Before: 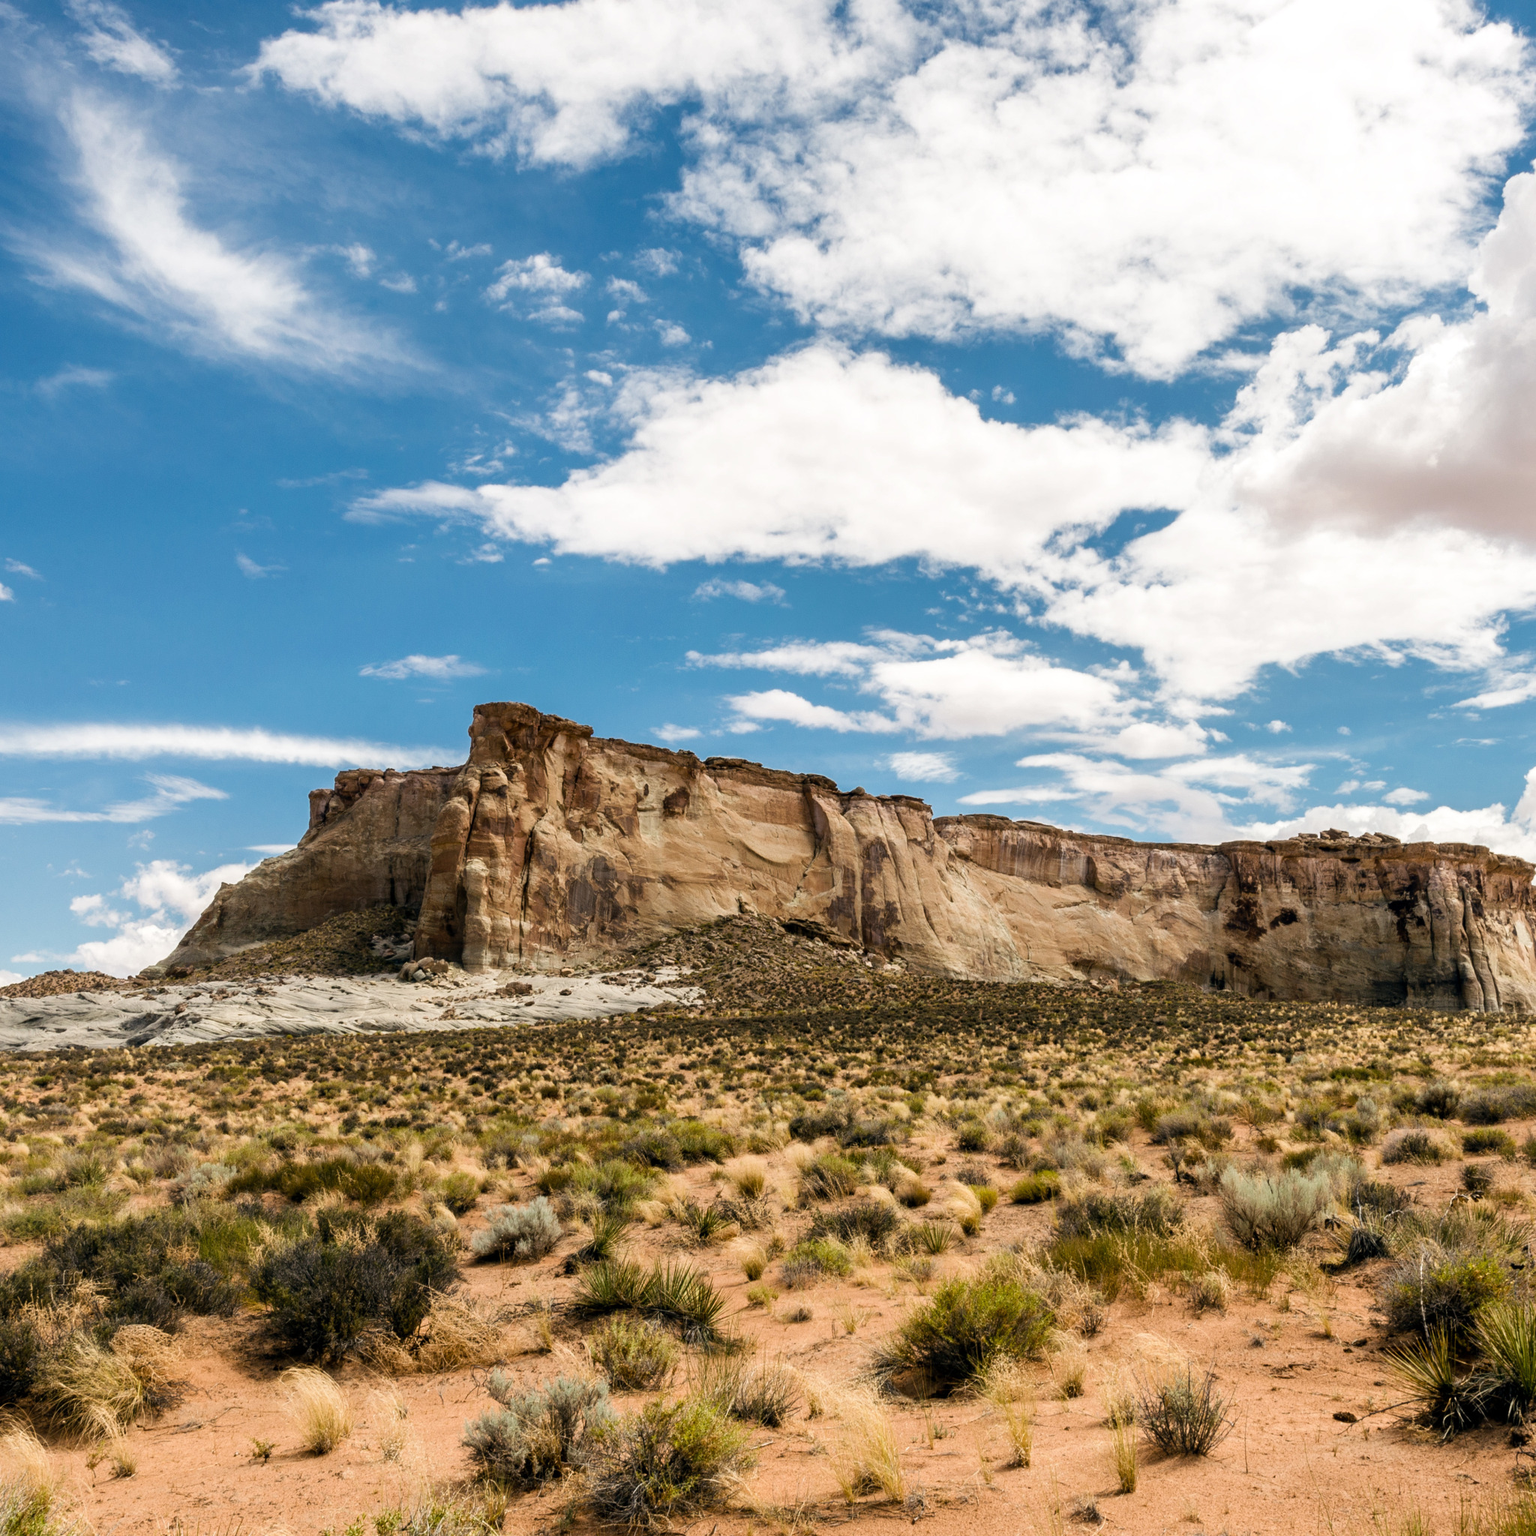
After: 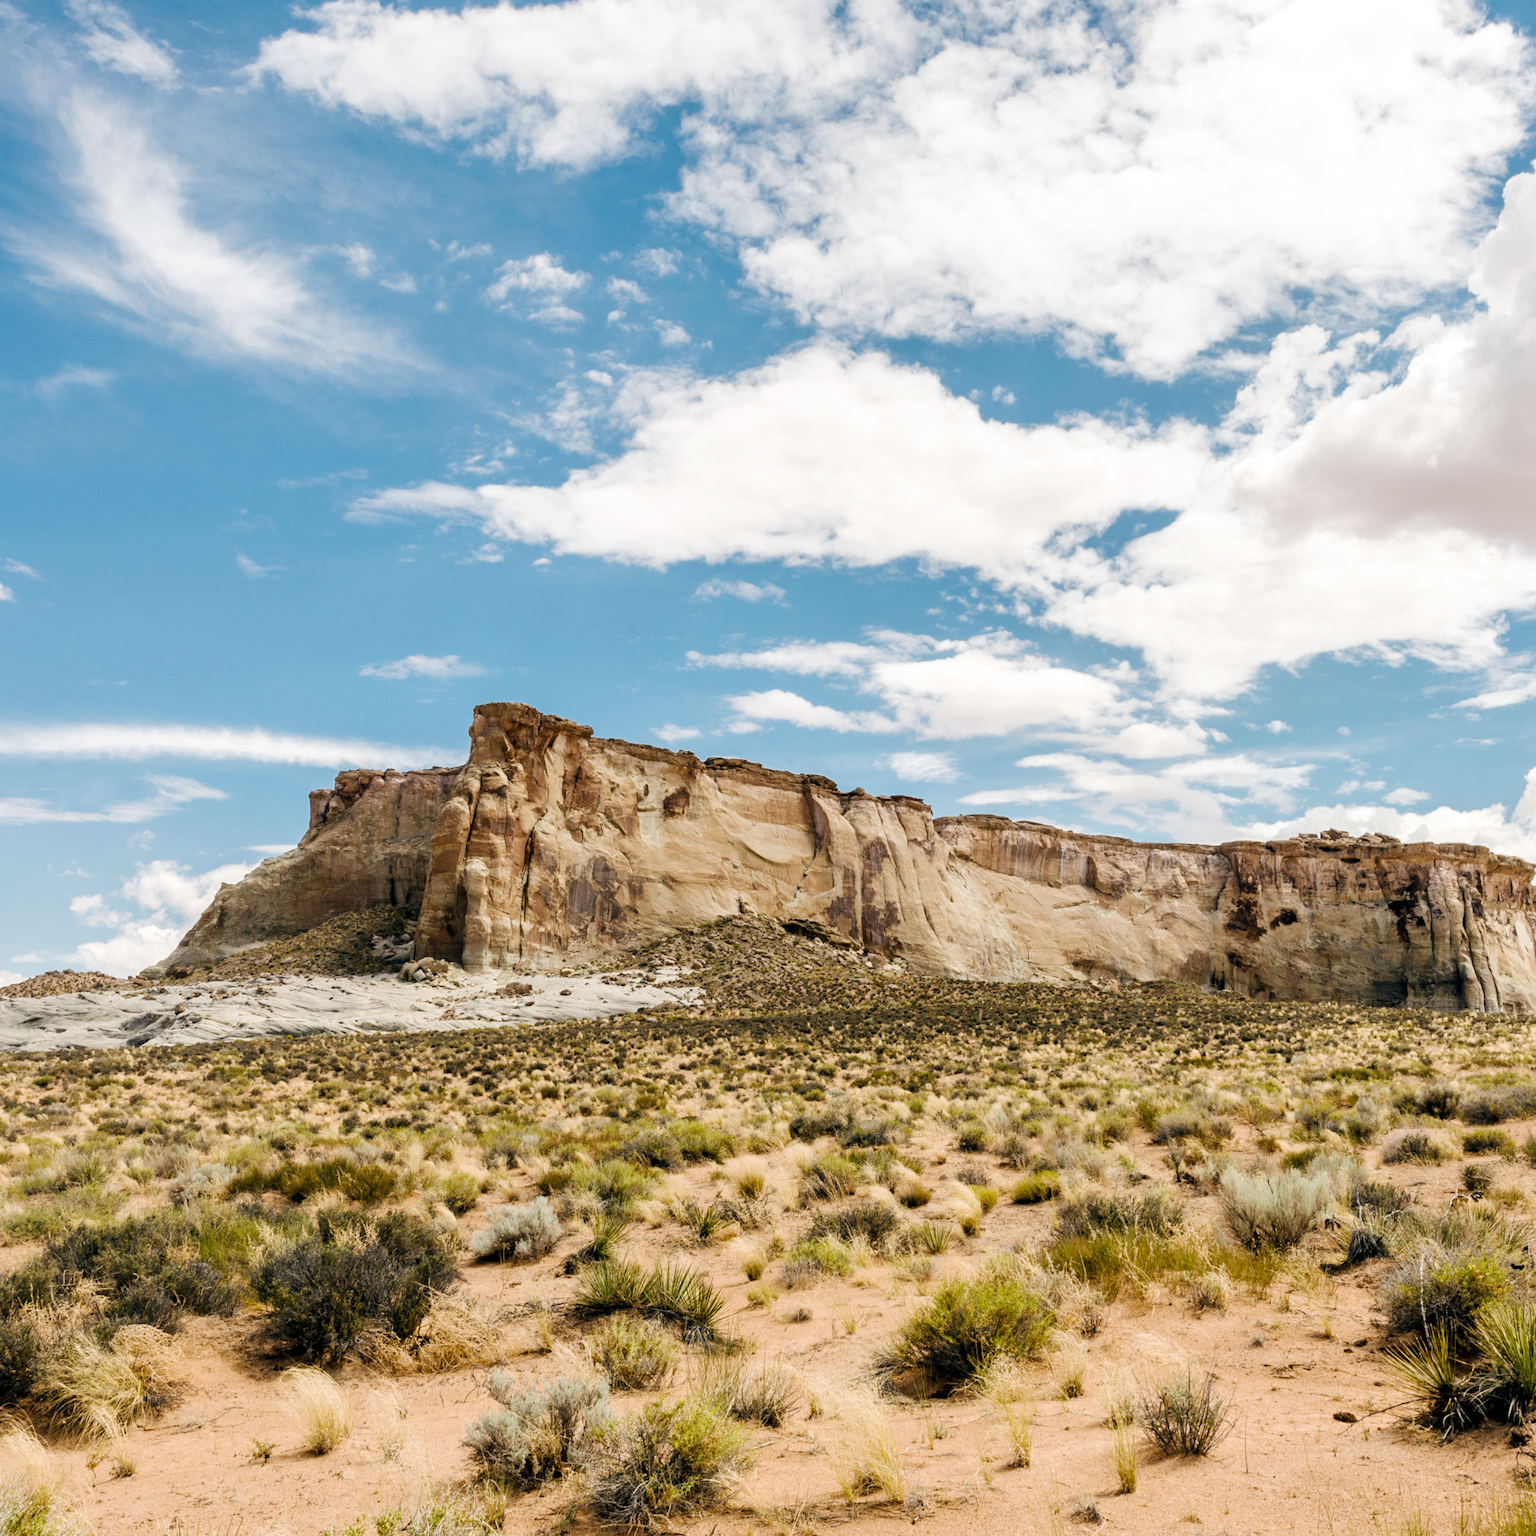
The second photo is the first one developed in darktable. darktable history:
shadows and highlights: shadows 3.46, highlights -17.9, soften with gaussian
base curve: curves: ch0 [(0, 0) (0.158, 0.273) (0.879, 0.895) (1, 1)], preserve colors none
